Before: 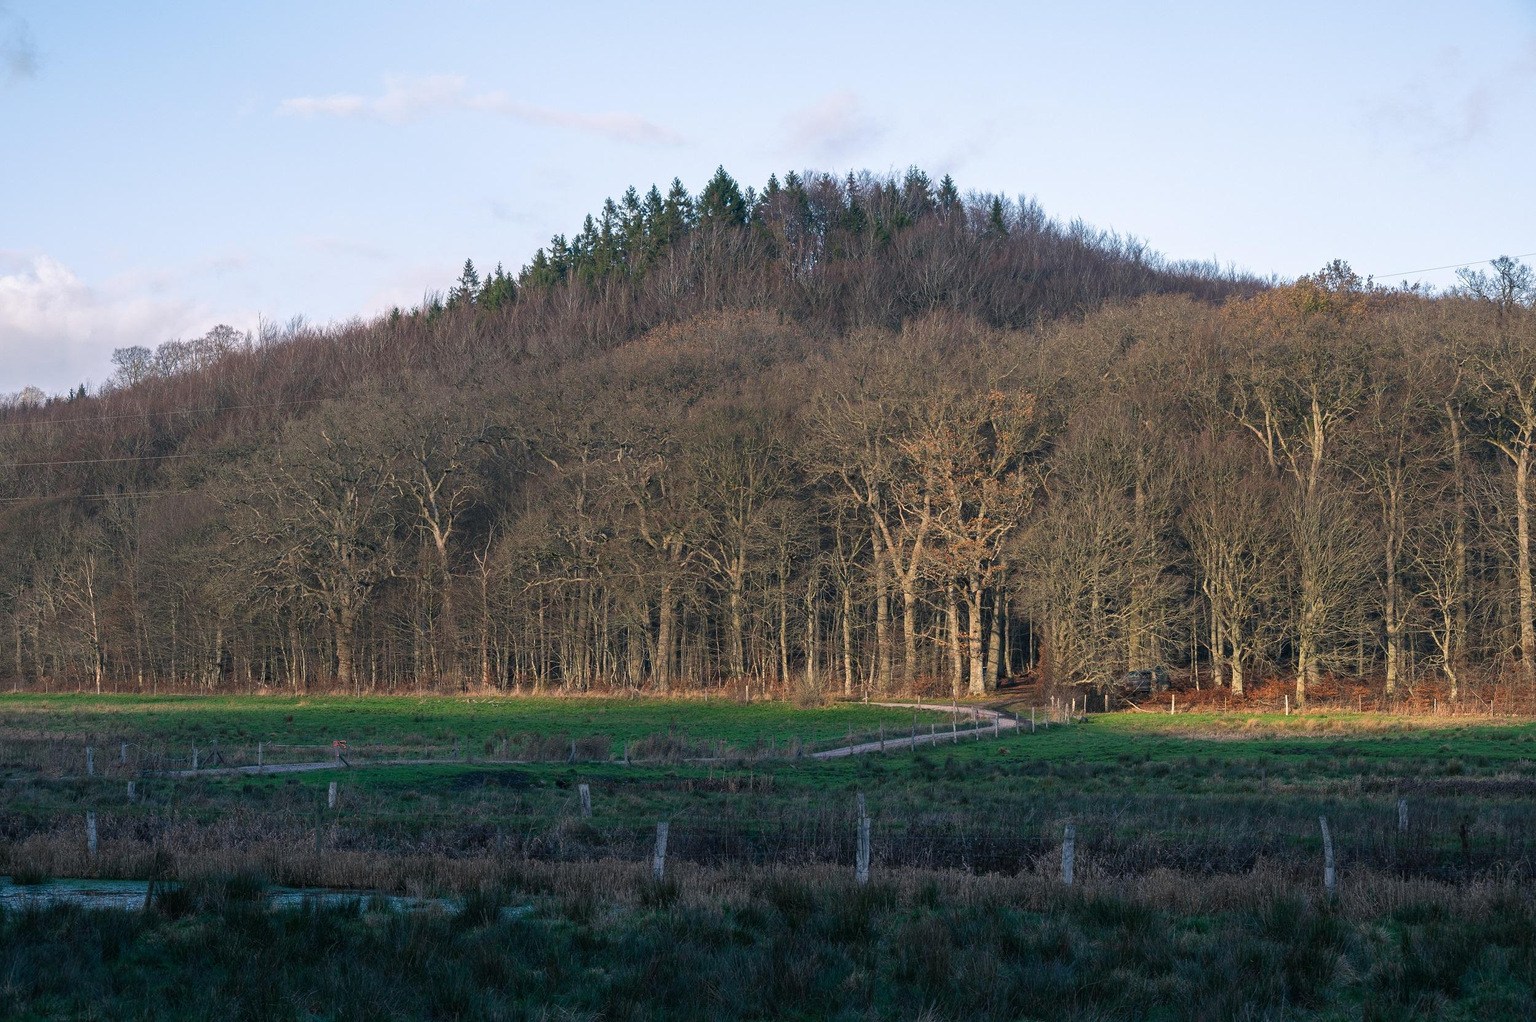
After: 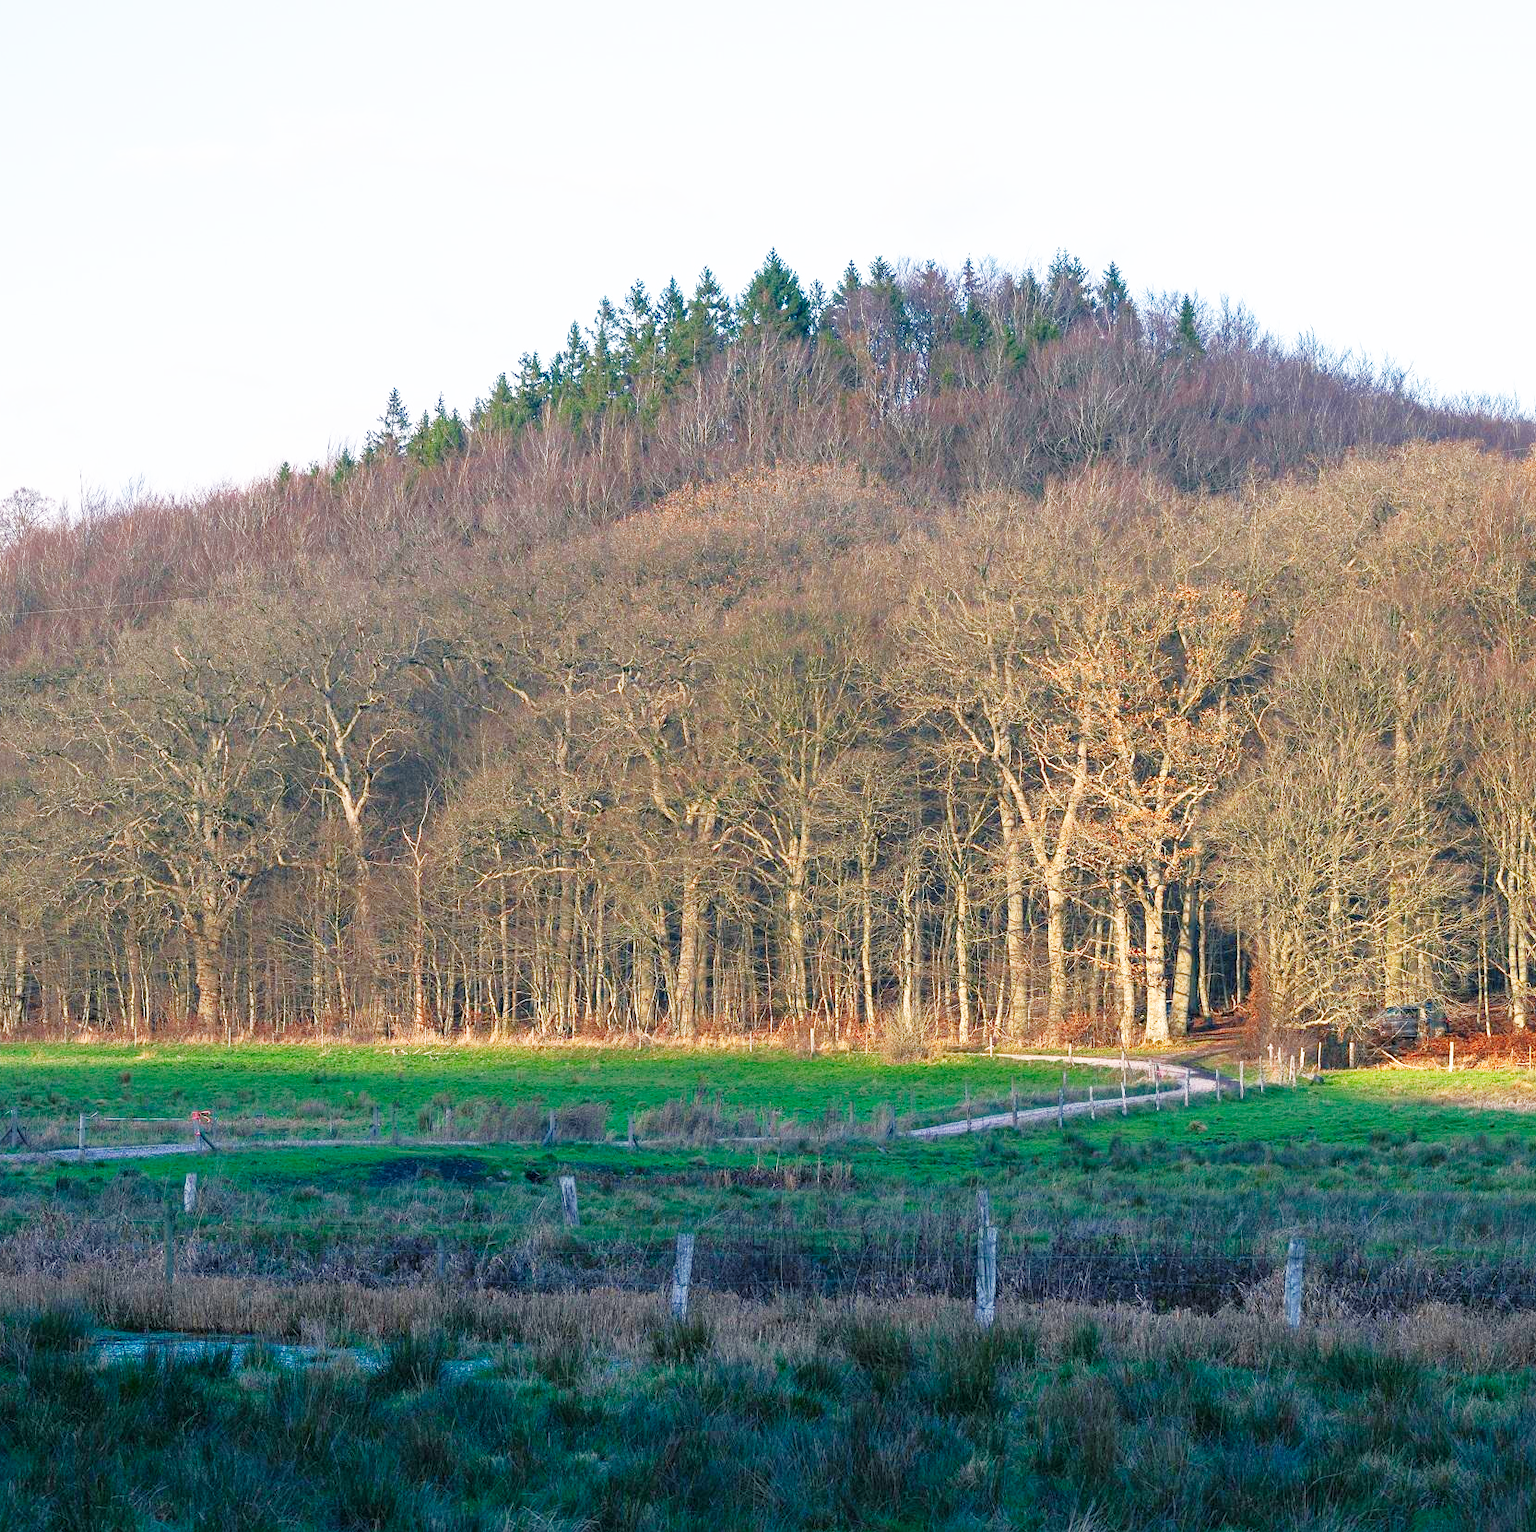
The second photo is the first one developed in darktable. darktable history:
crop and rotate: left 13.409%, right 19.924%
base curve: curves: ch0 [(0, 0) (0.007, 0.004) (0.027, 0.03) (0.046, 0.07) (0.207, 0.54) (0.442, 0.872) (0.673, 0.972) (1, 1)], preserve colors none
rgb curve: curves: ch0 [(0, 0) (0.072, 0.166) (0.217, 0.293) (0.414, 0.42) (1, 1)], compensate middle gray true, preserve colors basic power
